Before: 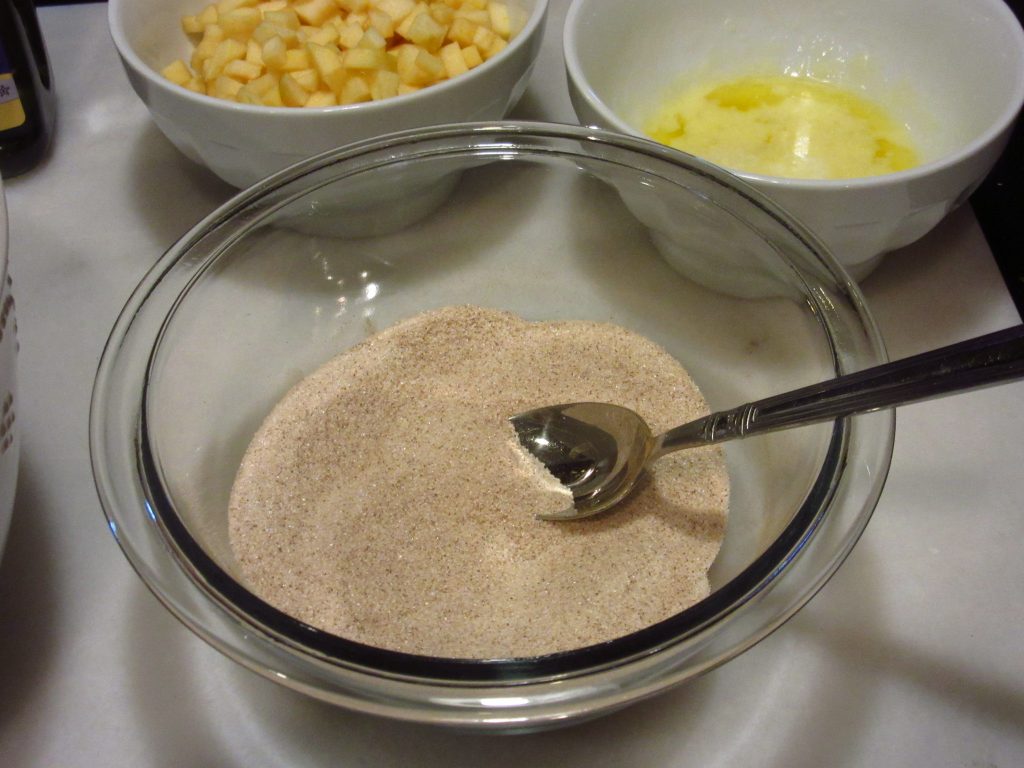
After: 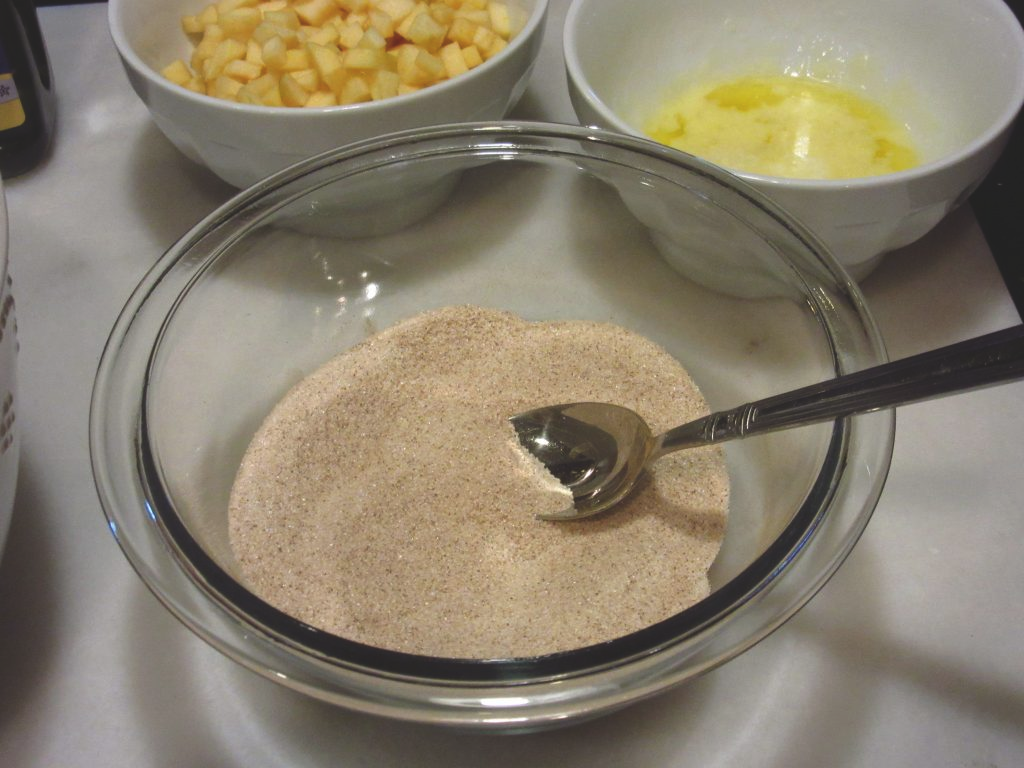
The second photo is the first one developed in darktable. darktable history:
exposure: black level correction -0.016, compensate exposure bias true, compensate highlight preservation false
